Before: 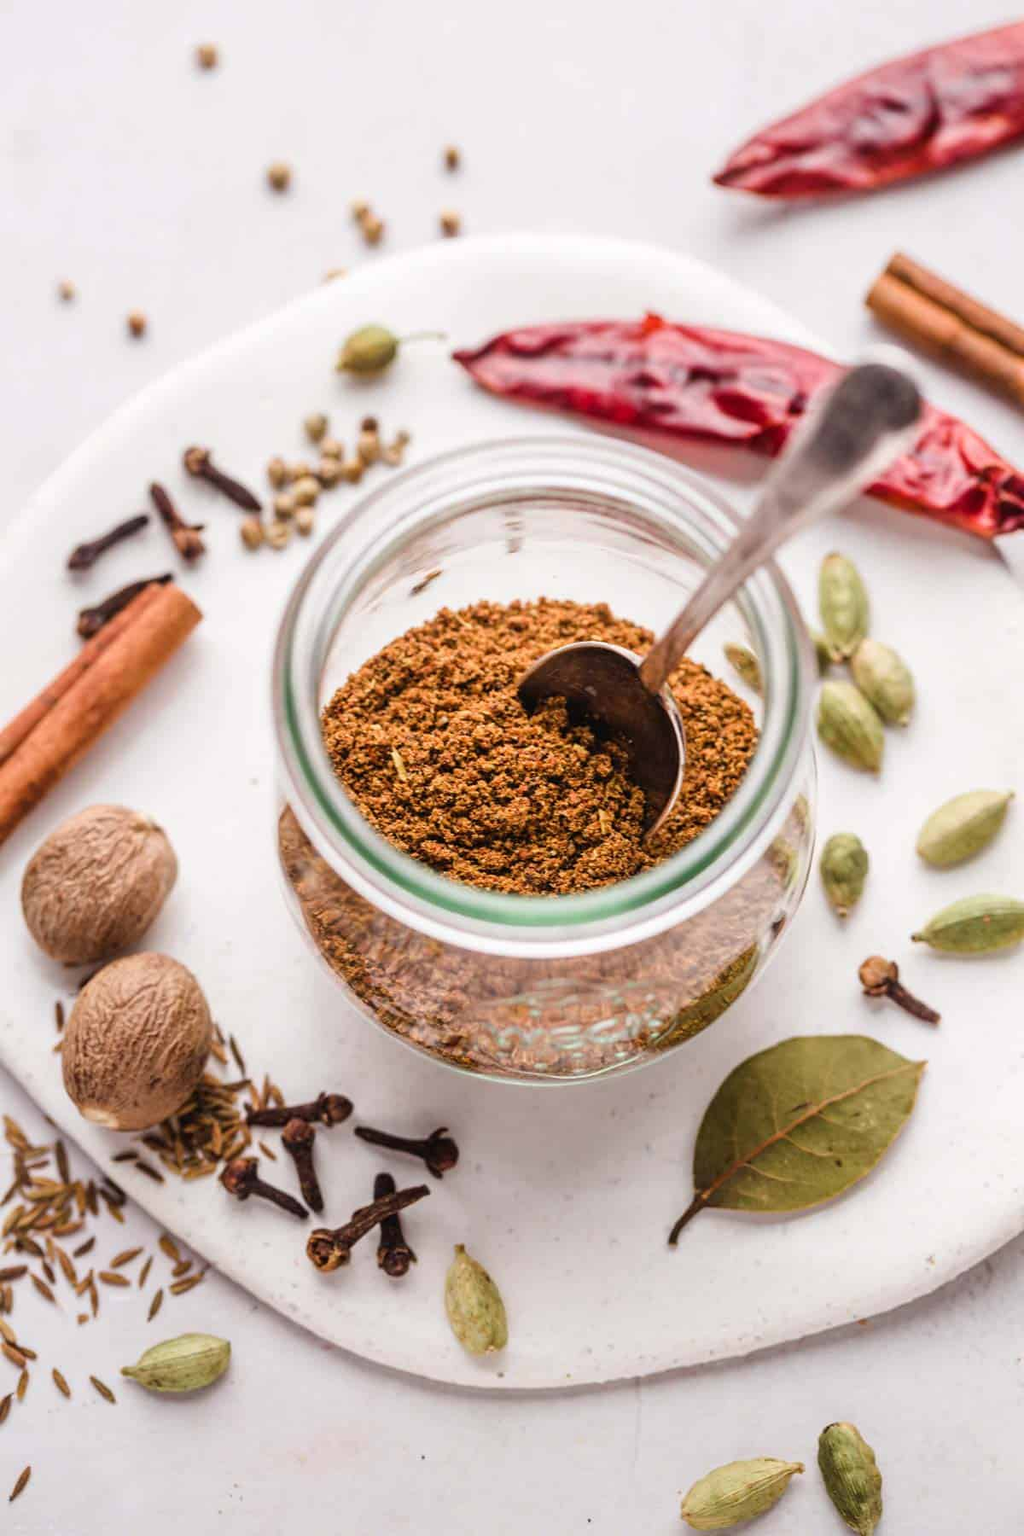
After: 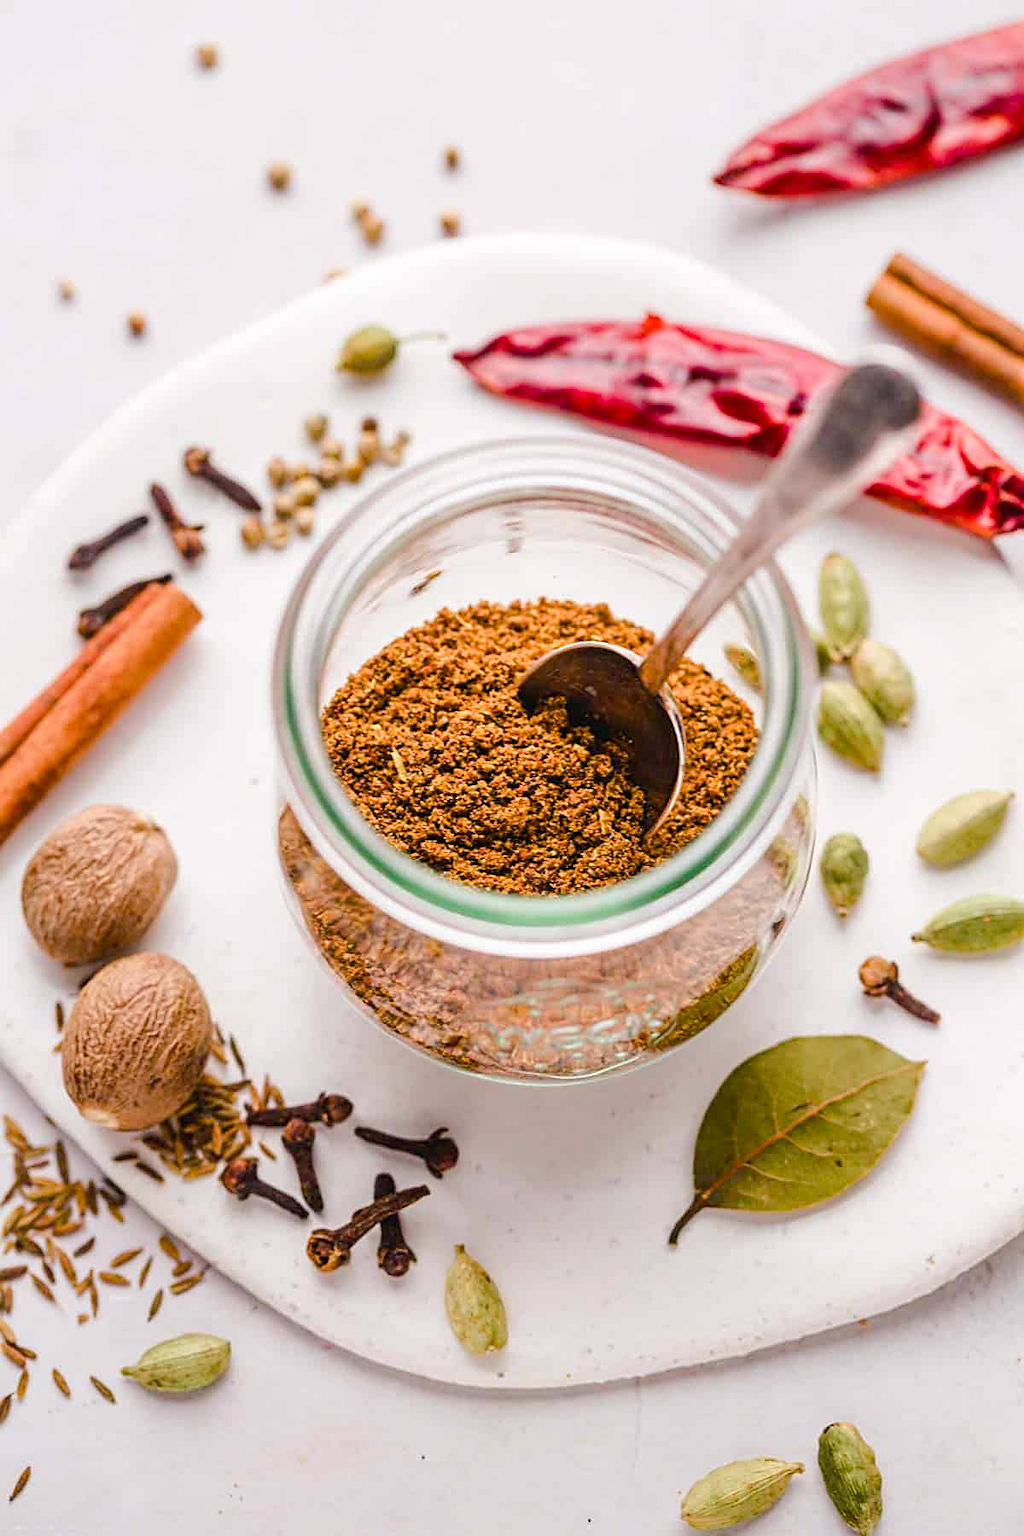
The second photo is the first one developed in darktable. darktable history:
color balance rgb: shadows lift › luminance -7.937%, shadows lift › chroma 2.256%, shadows lift › hue 198.73°, perceptual saturation grading › global saturation 20.581%, perceptual saturation grading › highlights -19.714%, perceptual saturation grading › shadows 29.784%, perceptual brilliance grading › mid-tones 10.833%, perceptual brilliance grading › shadows 15.579%
sharpen: on, module defaults
